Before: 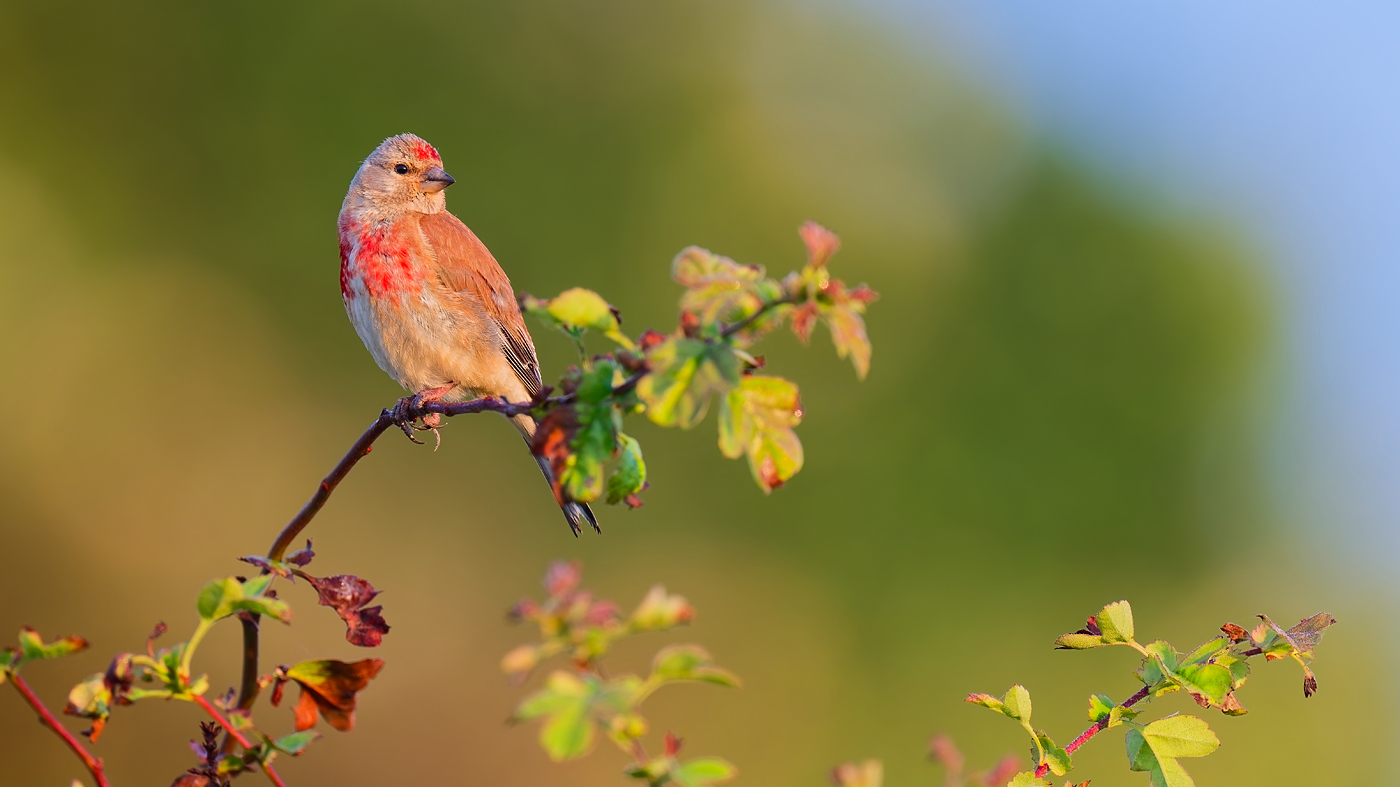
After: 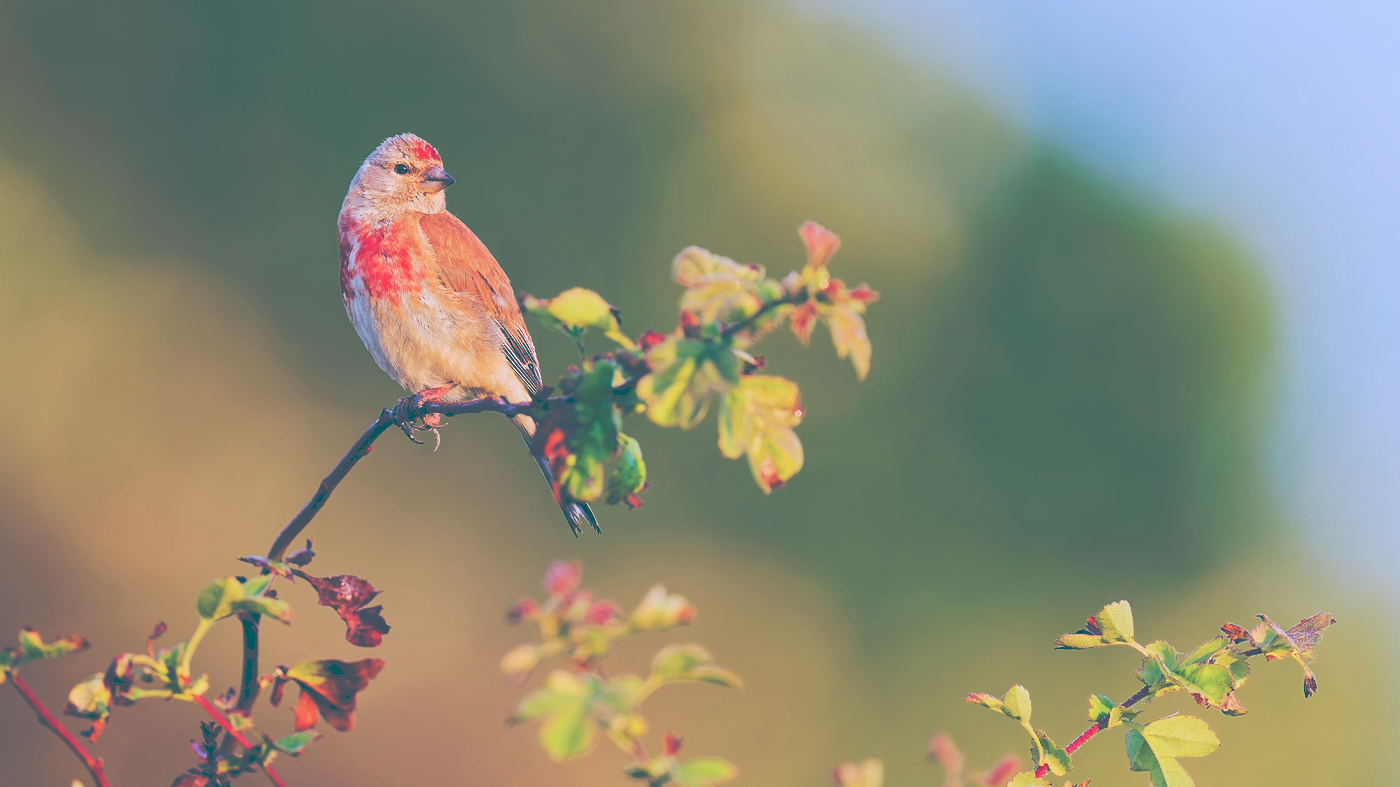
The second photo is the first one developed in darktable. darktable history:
tone curve: curves: ch0 [(0, 0) (0.003, 0.319) (0.011, 0.319) (0.025, 0.319) (0.044, 0.323) (0.069, 0.324) (0.1, 0.328) (0.136, 0.329) (0.177, 0.337) (0.224, 0.351) (0.277, 0.373) (0.335, 0.413) (0.399, 0.458) (0.468, 0.533) (0.543, 0.617) (0.623, 0.71) (0.709, 0.783) (0.801, 0.849) (0.898, 0.911) (1, 1)], preserve colors none
color look up table: target L [97.81, 83.56, 80.87, 76.84, 67.56, 63.32, 58.37, 51.36, 45.49, 23.32, 201.49, 89.4, 74.45, 74.7, 63.71, 62.06, 56.99, 40.57, 47.43, 37.3, 29.94, 29.92, 22.25, 13.78, 10.38, 91.9, 81.12, 74.64, 68.14, 63.23, 61.56, 62.66, 56.83, 44.03, 42.87, 44.64, 37.81, 39.27, 31.74, 33.65, 17.37, 14.37, 12.29, 99.09, 77.55, 66.65, 60.51, 42.81, 32.42], target a [-28.03, -44.25, -66.28, -12.15, -44.54, -12.22, -39.95, -24.56, -41.76, -60.4, 0, 8.37, 4.678, 23.92, 48.26, 13.99, 57.12, 64.36, 25.9, 2.087, 21.58, -2.724, 28.58, -37.02, -26.54, 13.05, 6.149, 31.24, 52.35, -0.275, 9.967, 56.37, 32.7, 27.27, 10.42, 21.99, 54.86, 56.13, 1.693, 31.77, -45.51, -35.67, -26.26, -13.85, -27.31, -10.69, -20.55, -28.6, -7.738], target b [76.29, -2.477, 57.48, -11.99, 21.04, 15.16, 37.08, 30.25, 7.692, -14.5, -0.001, 6.166, 56.19, 41.5, 1.358, 17.28, 40.87, 5.923, 23.4, -3.027, -5.698, -1.87, -11.74, -27.38, -32.99, -15.62, -34.98, -46.97, -40.69, -10.71, -34.11, -66.59, -75.92, -13.42, -66.52, -37.94, -20.58, -61.65, -18.31, -83.05, -26.35, -35.87, -47.04, -4.417, -27.33, -53.31, -29.05, -15.74, -39.13], num patches 49
